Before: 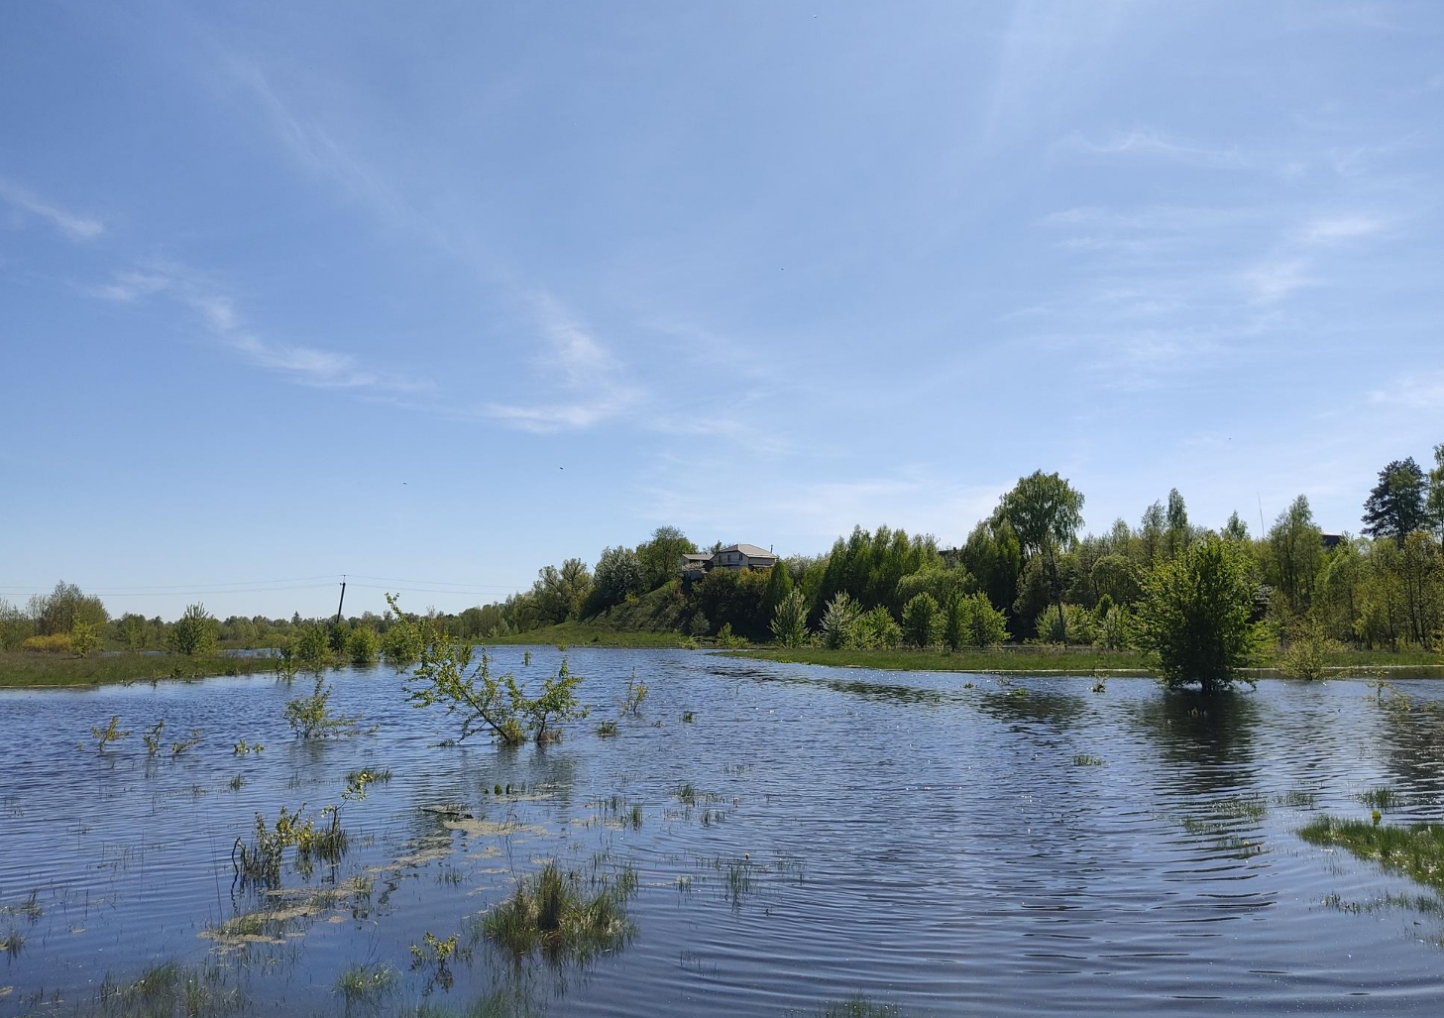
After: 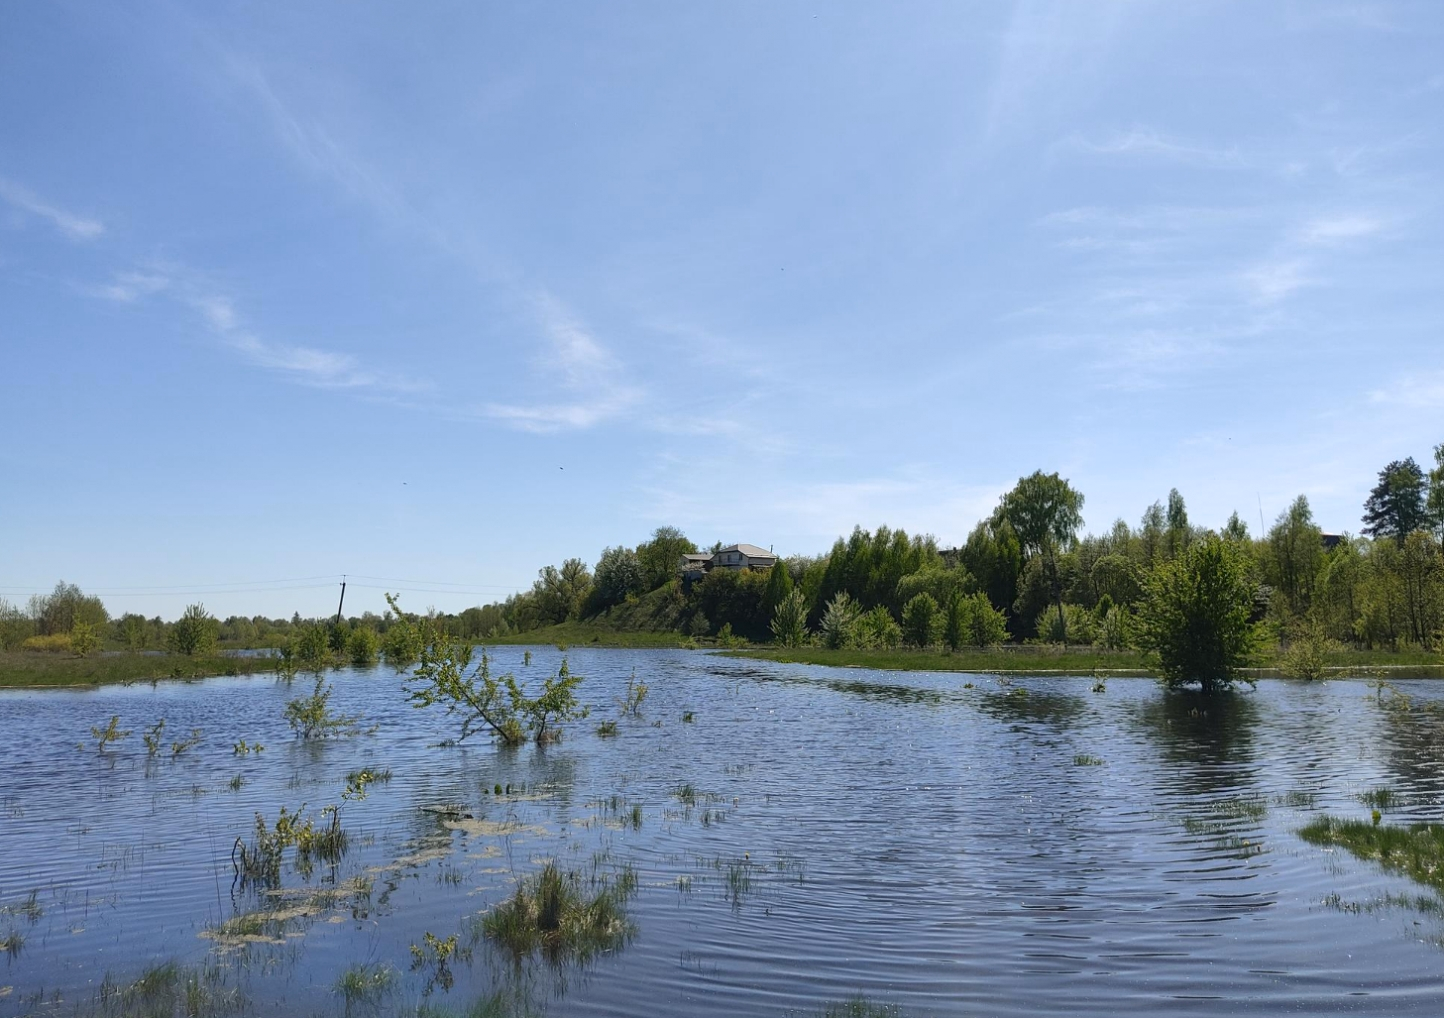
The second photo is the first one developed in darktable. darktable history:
exposure: exposure 0.073 EV, compensate highlight preservation false
tone equalizer: on, module defaults
color zones: curves: ch0 [(0, 0.558) (0.143, 0.548) (0.286, 0.447) (0.429, 0.259) (0.571, 0.5) (0.714, 0.5) (0.857, 0.593) (1, 0.558)]; ch1 [(0, 0.543) (0.01, 0.544) (0.12, 0.492) (0.248, 0.458) (0.5, 0.534) (0.748, 0.5) (0.99, 0.469) (1, 0.543)]; ch2 [(0, 0.507) (0.143, 0.522) (0.286, 0.505) (0.429, 0.5) (0.571, 0.5) (0.714, 0.5) (0.857, 0.5) (1, 0.507)]
